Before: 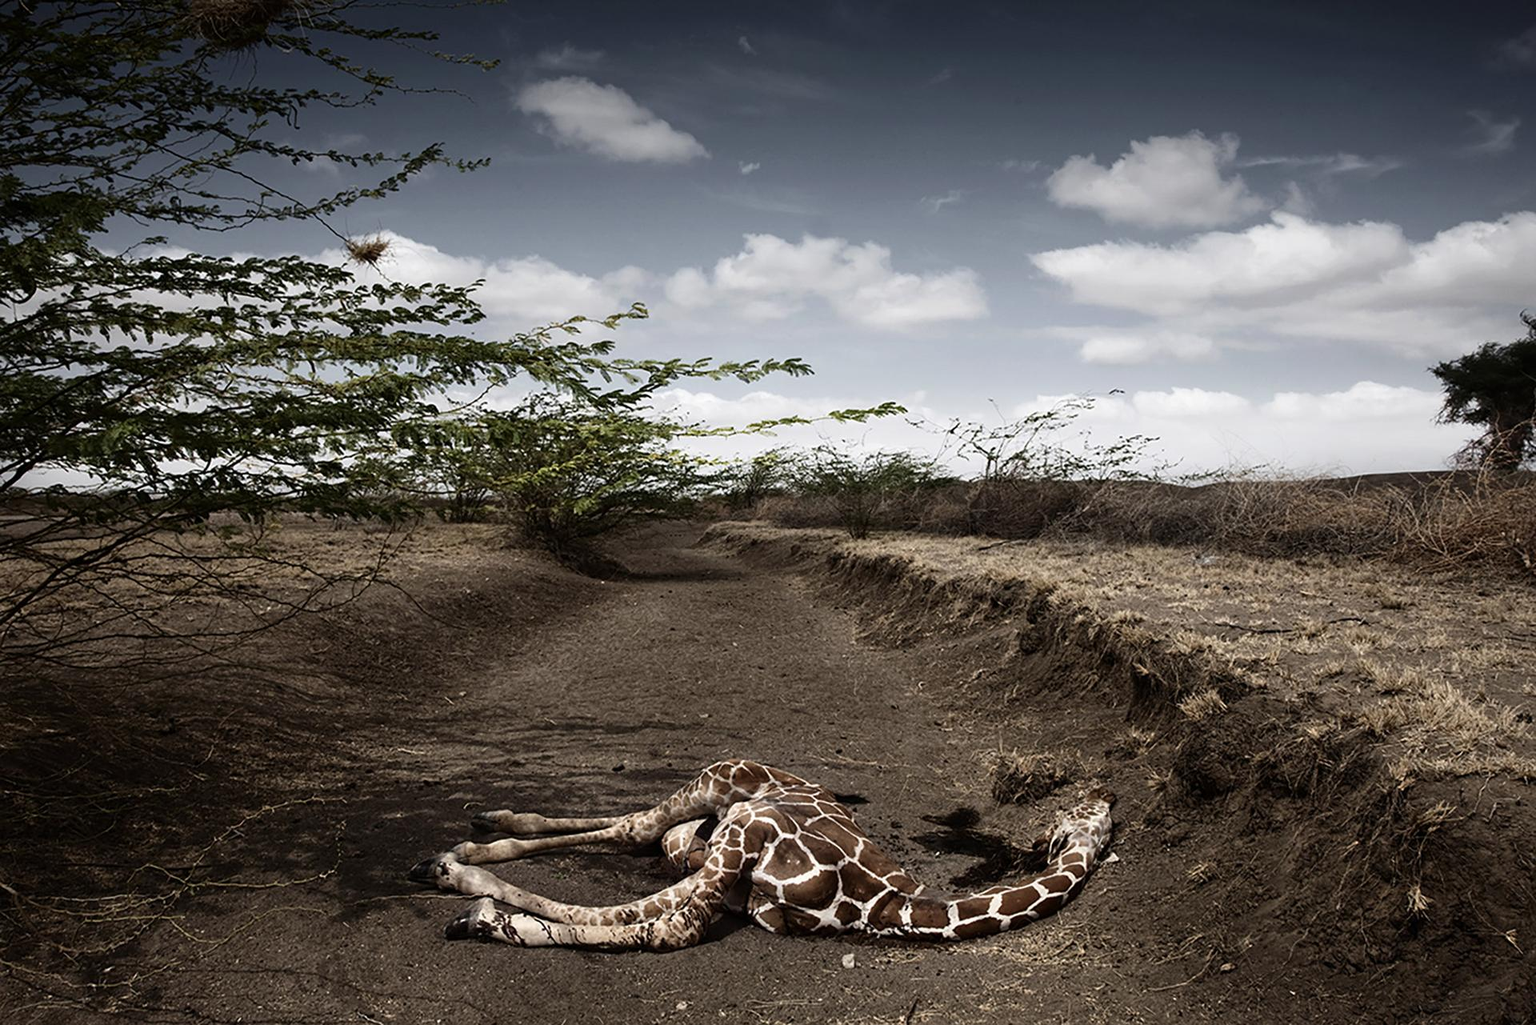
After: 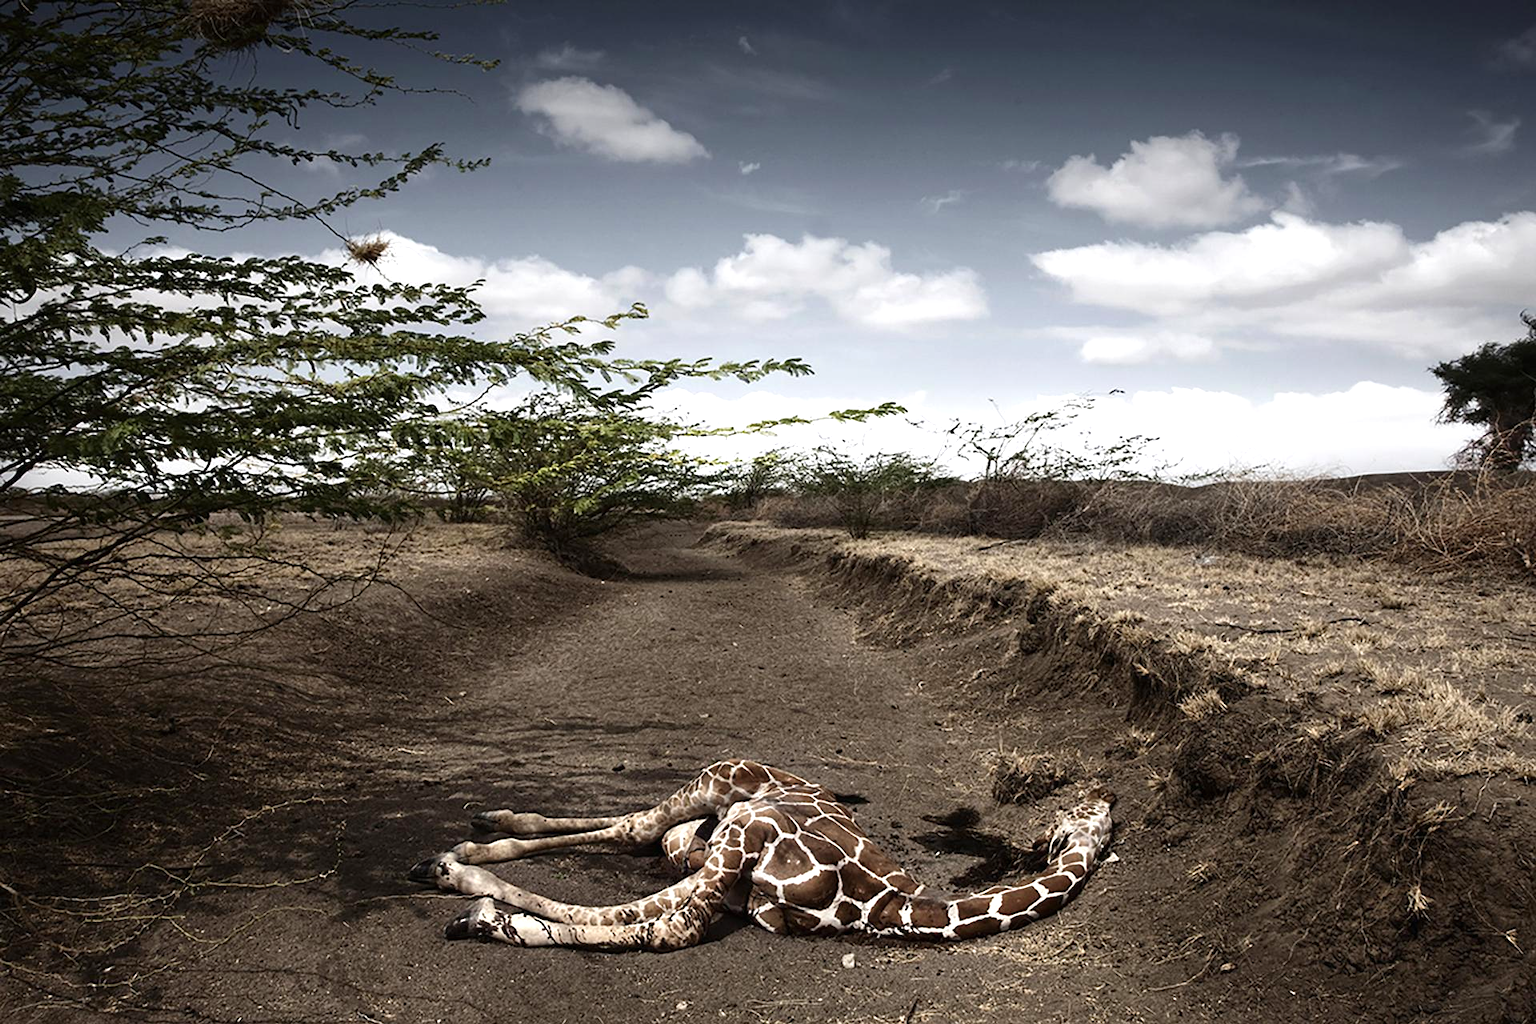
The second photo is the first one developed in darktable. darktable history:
exposure: black level correction 0, exposure 0.499 EV
